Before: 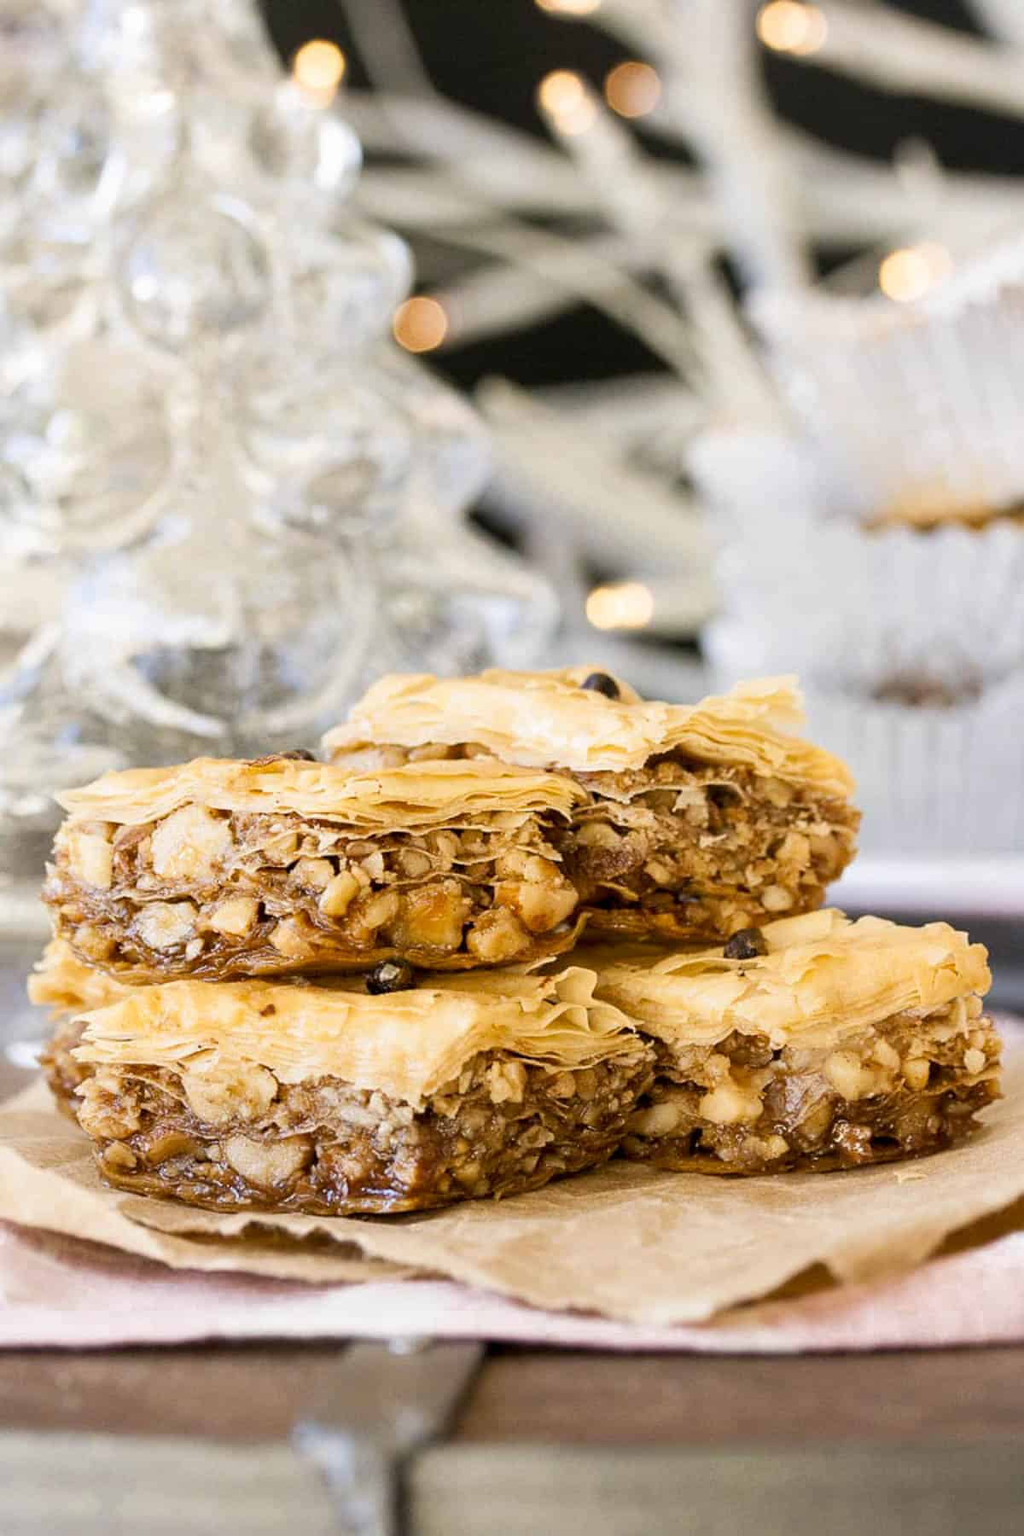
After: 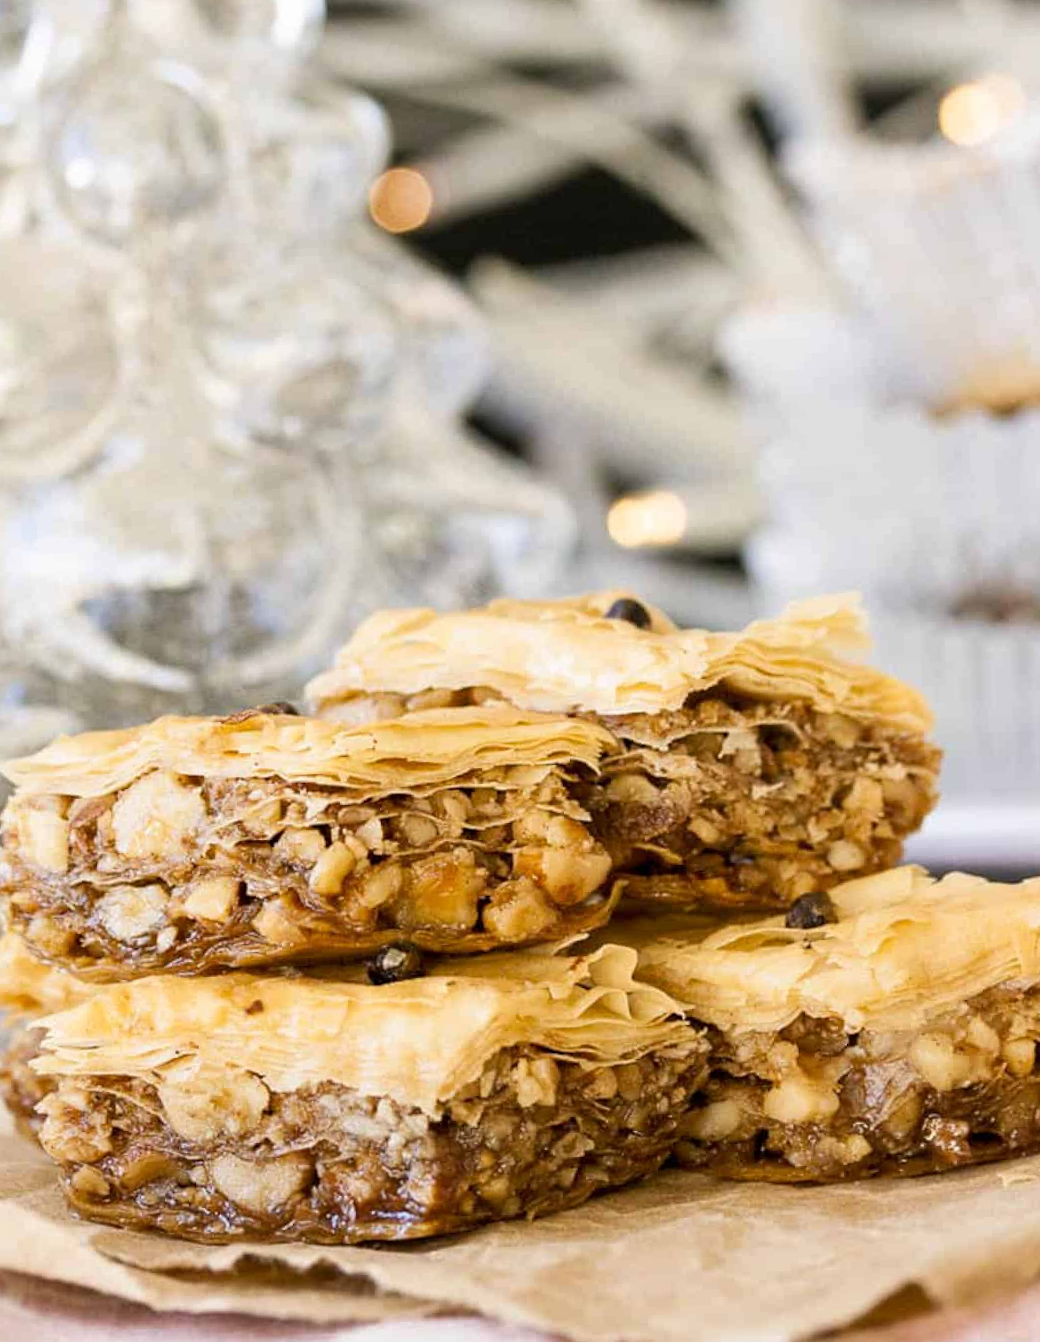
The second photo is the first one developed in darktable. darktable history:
rotate and perspective: rotation -2.22°, lens shift (horizontal) -0.022, automatic cropping off
crop: left 7.856%, top 11.836%, right 10.12%, bottom 15.387%
